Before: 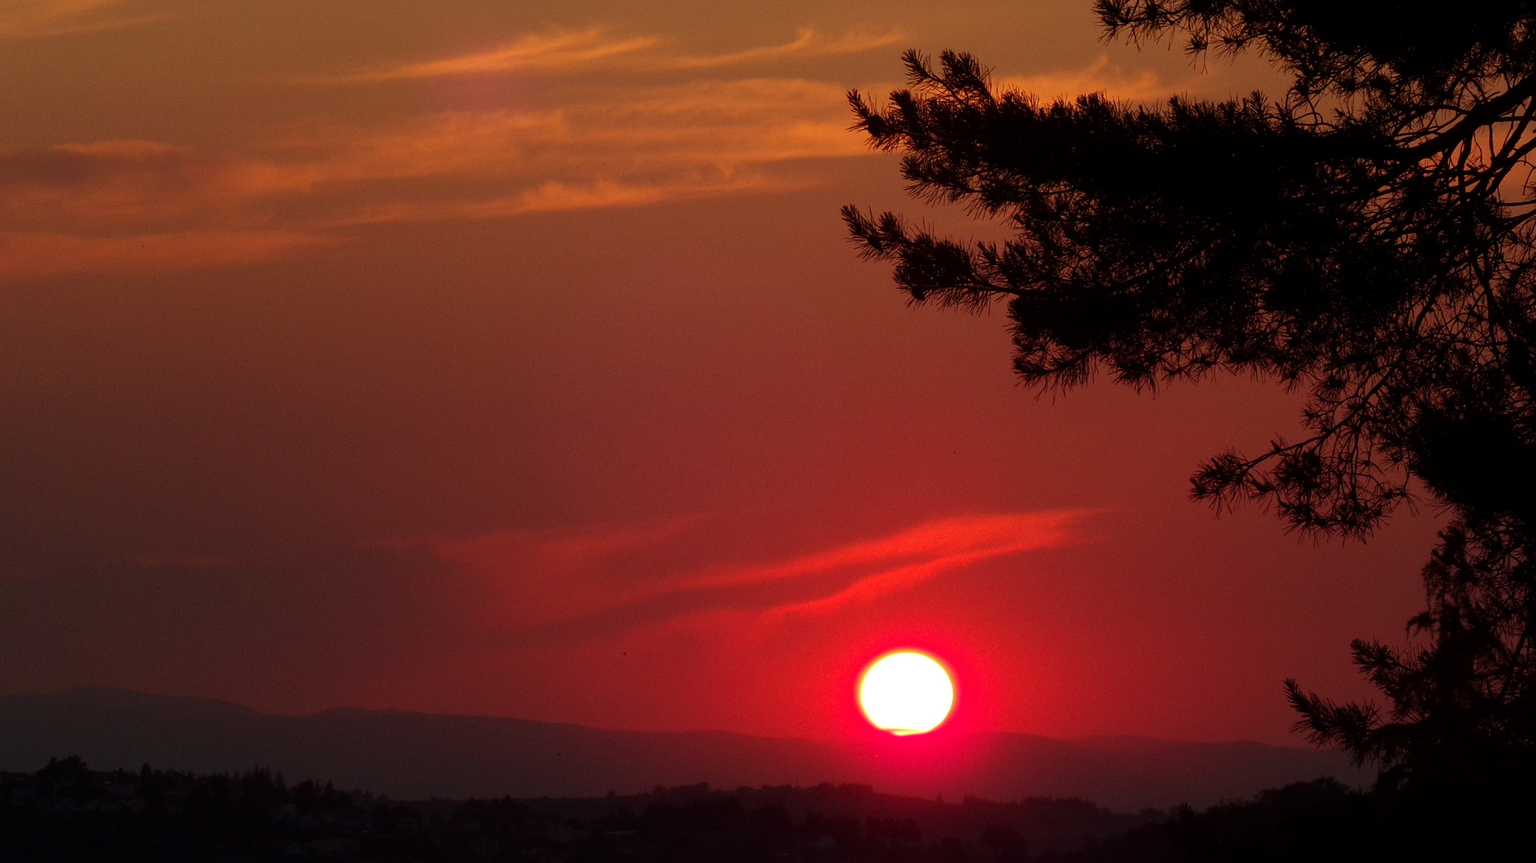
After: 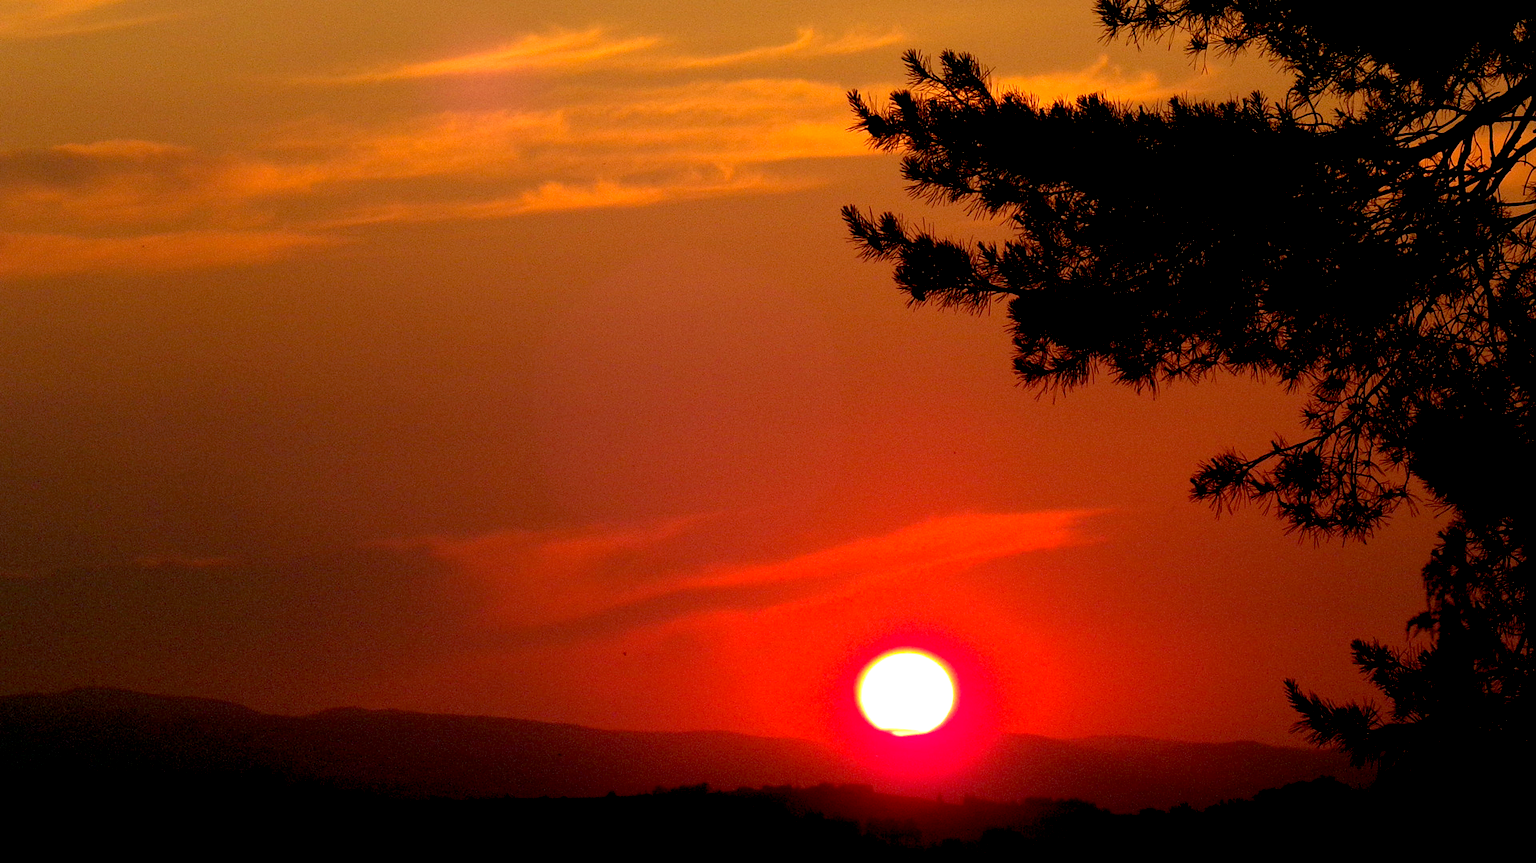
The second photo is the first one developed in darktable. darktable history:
exposure: black level correction 0.012, exposure 0.7 EV, compensate exposure bias true, compensate highlight preservation false
color correction: highlights a* -0.482, highlights b* 9.48, shadows a* -9.48, shadows b* 0.803
